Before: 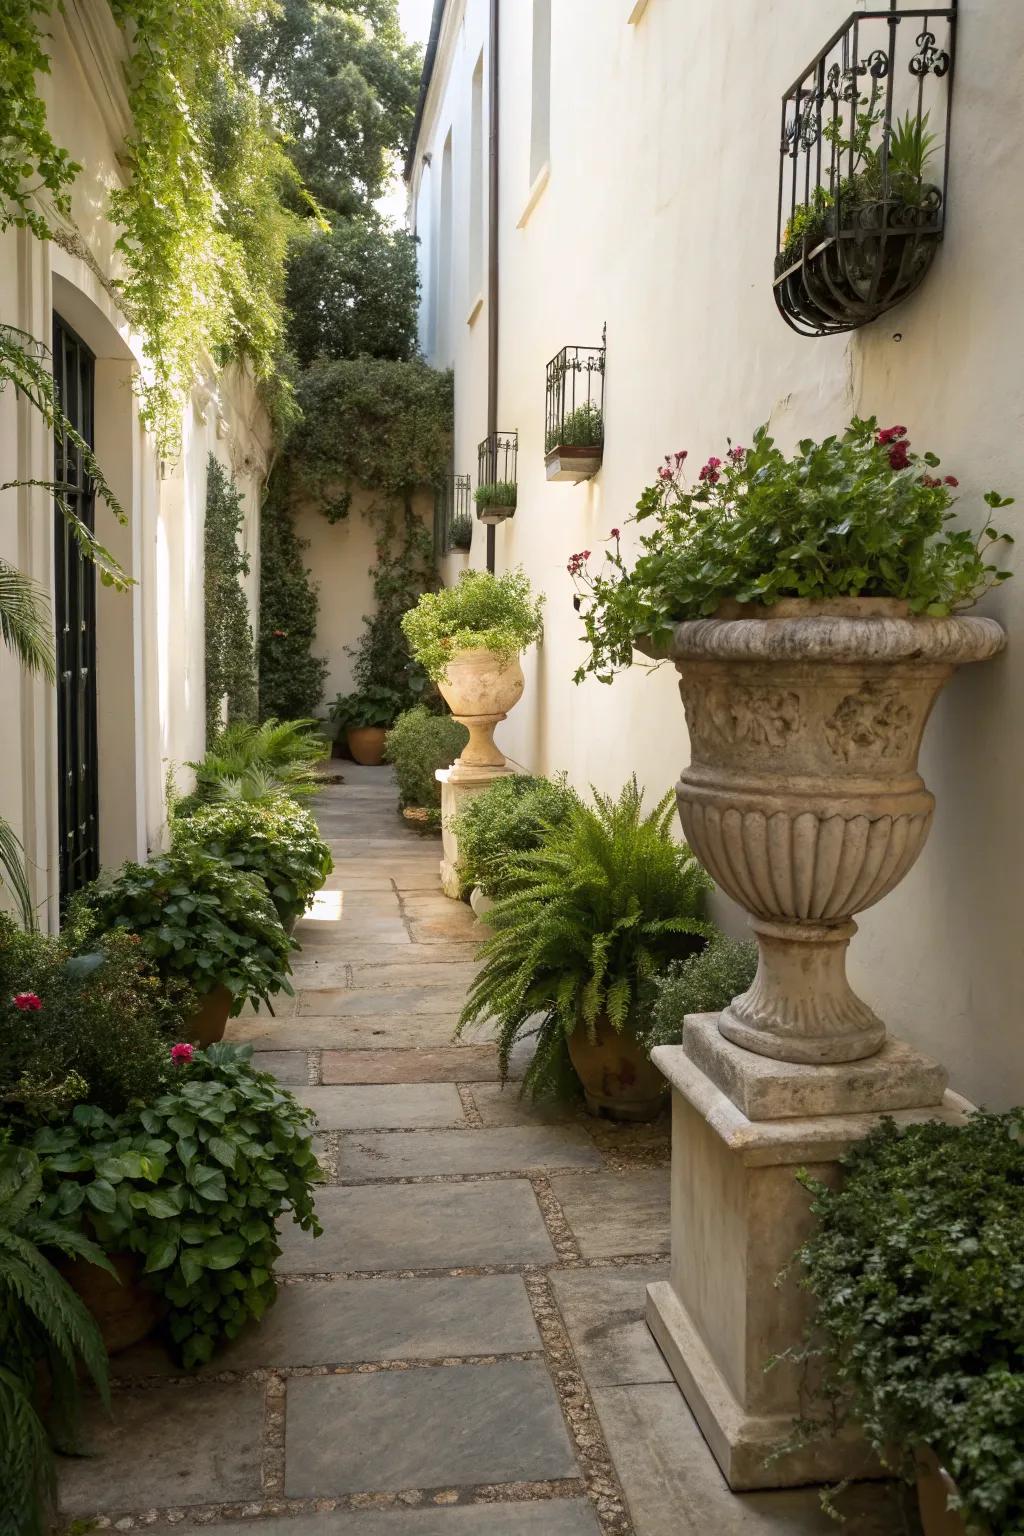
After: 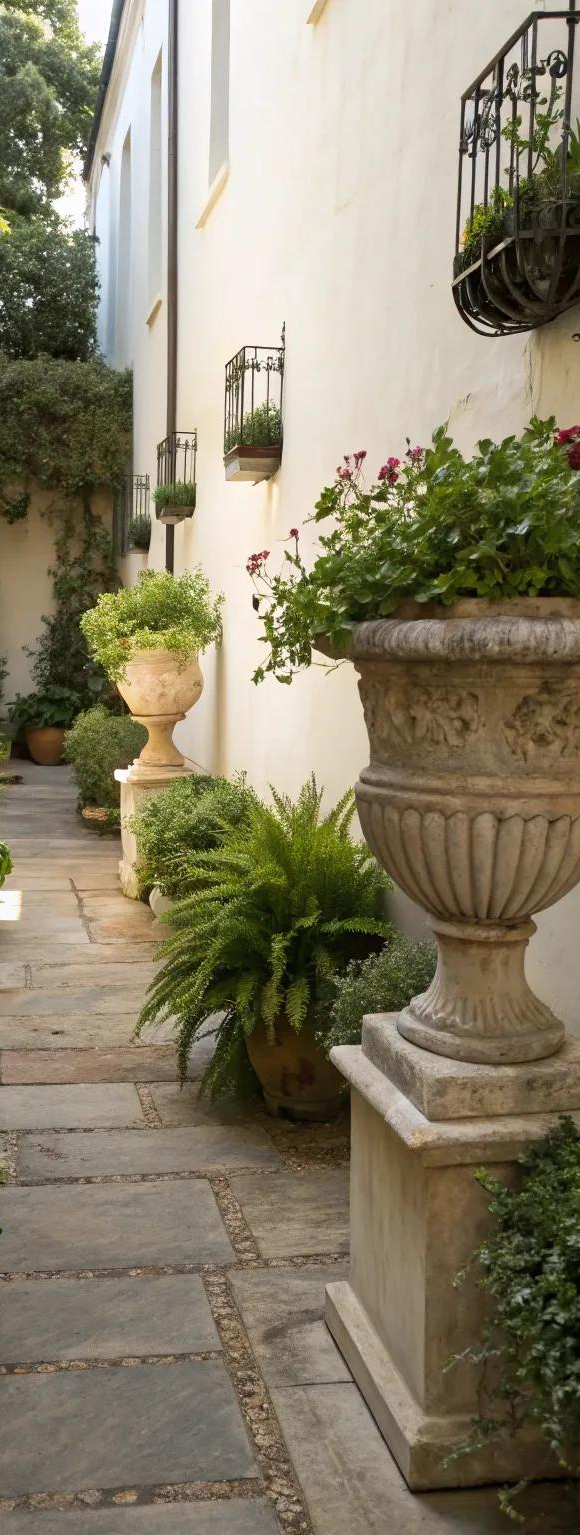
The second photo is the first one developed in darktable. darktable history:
crop: left 31.421%, top 0.007%, right 11.928%
